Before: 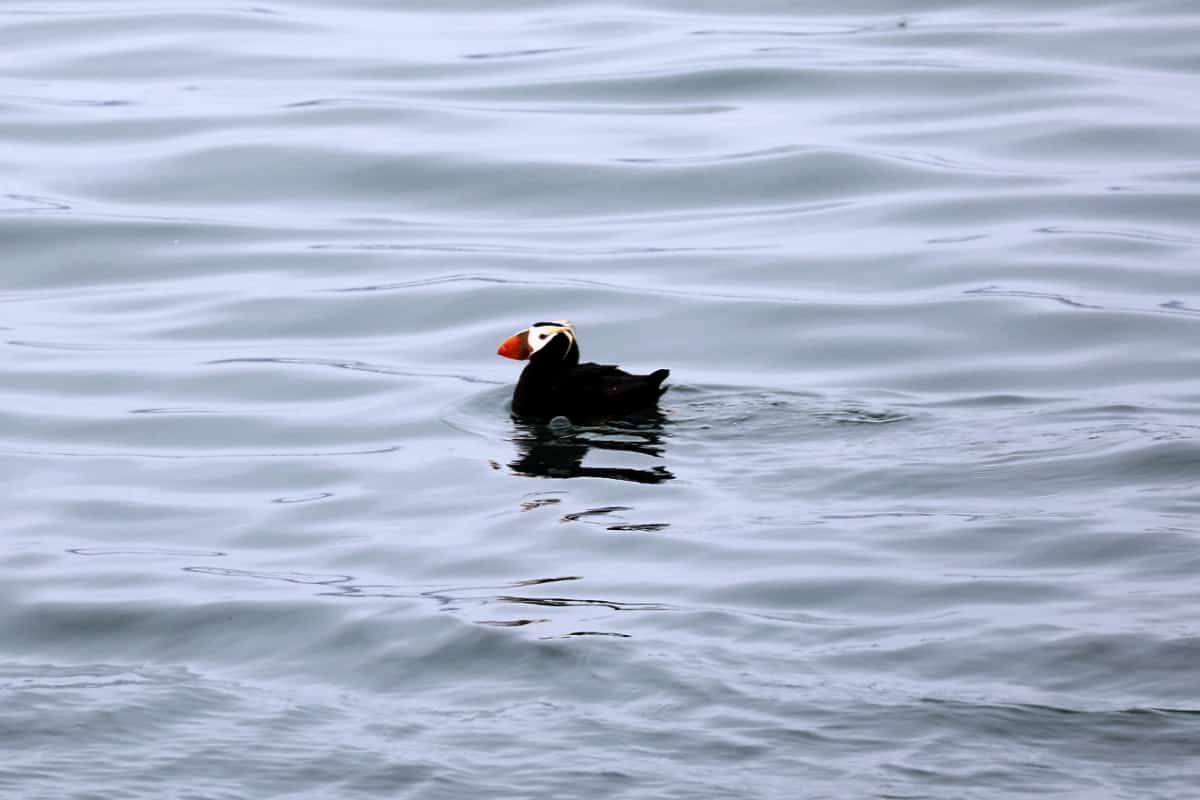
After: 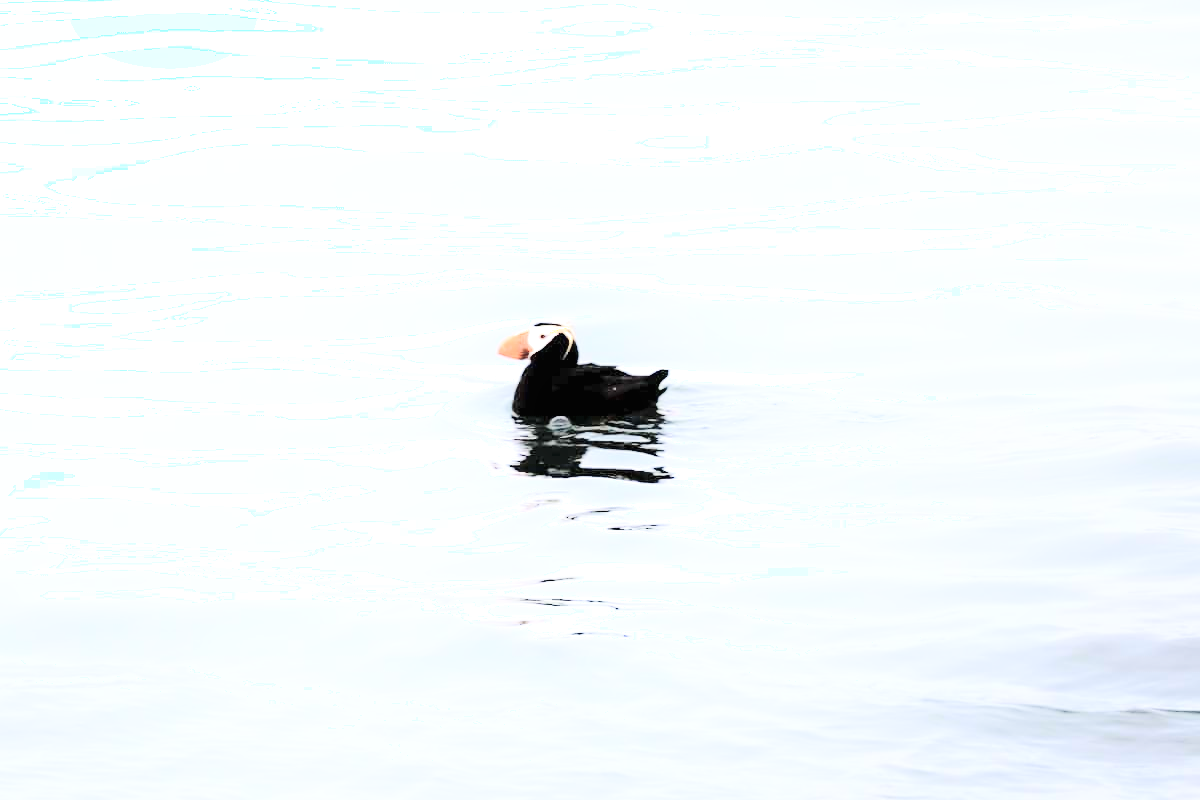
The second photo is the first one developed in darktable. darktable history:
shadows and highlights: shadows -21.3, highlights 100, soften with gaussian
exposure: black level correction 0, exposure 0.7 EV, compensate exposure bias true, compensate highlight preservation false
